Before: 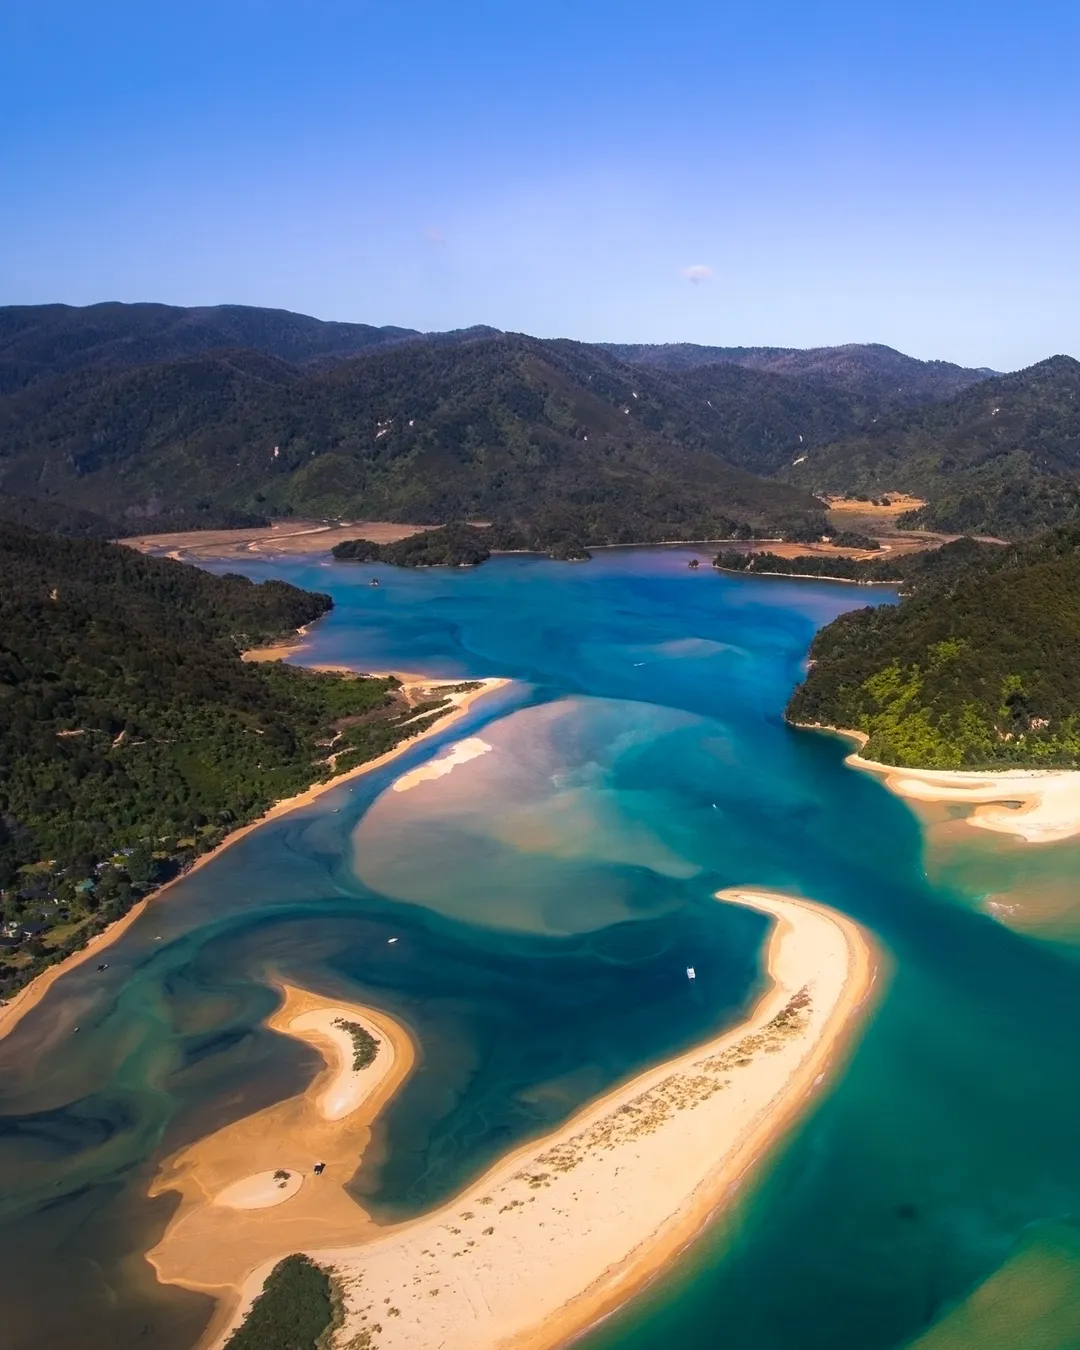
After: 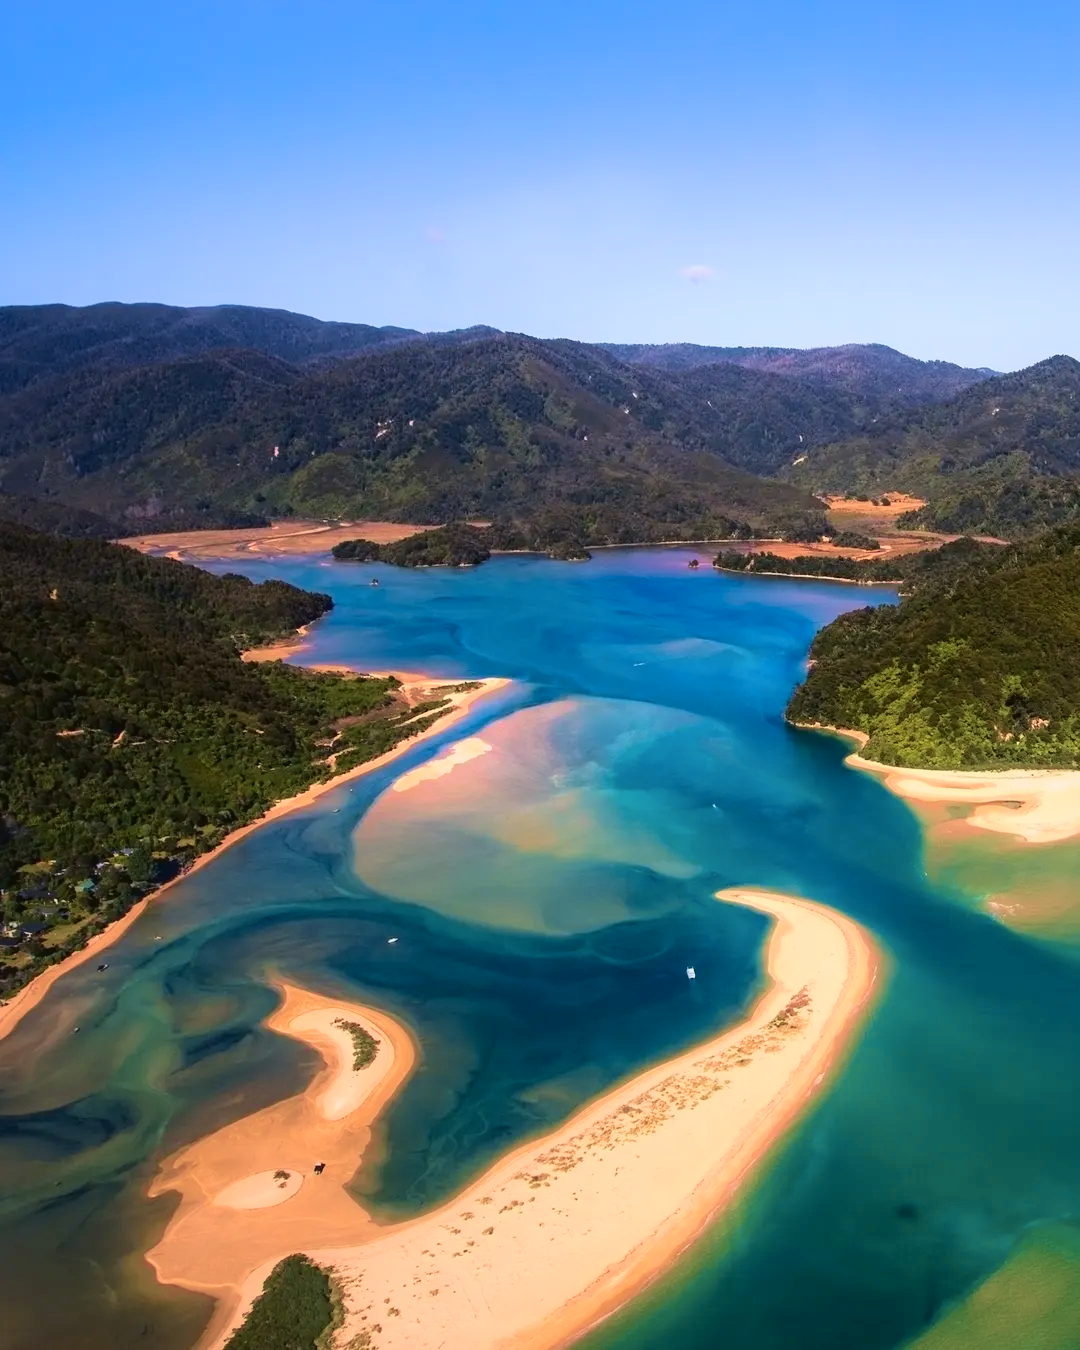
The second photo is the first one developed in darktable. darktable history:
velvia: on, module defaults
rotate and perspective: automatic cropping off
tone curve: curves: ch0 [(0, 0.021) (0.049, 0.044) (0.152, 0.14) (0.328, 0.377) (0.473, 0.543) (0.641, 0.705) (0.868, 0.887) (1, 0.969)]; ch1 [(0, 0) (0.302, 0.331) (0.427, 0.433) (0.472, 0.47) (0.502, 0.503) (0.522, 0.526) (0.564, 0.591) (0.602, 0.632) (0.677, 0.701) (0.859, 0.885) (1, 1)]; ch2 [(0, 0) (0.33, 0.301) (0.447, 0.44) (0.487, 0.496) (0.502, 0.516) (0.535, 0.554) (0.565, 0.598) (0.618, 0.629) (1, 1)], color space Lab, independent channels, preserve colors none
